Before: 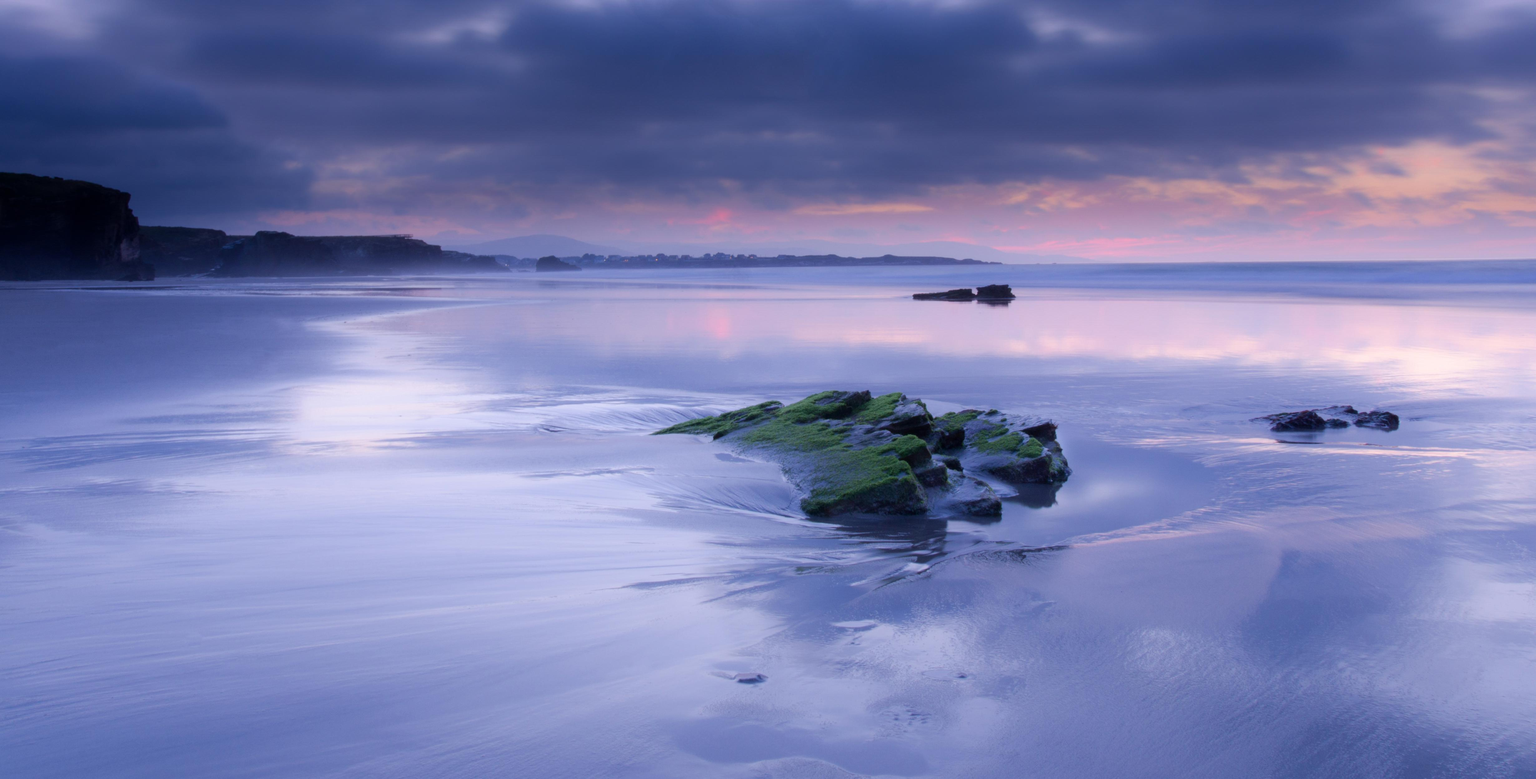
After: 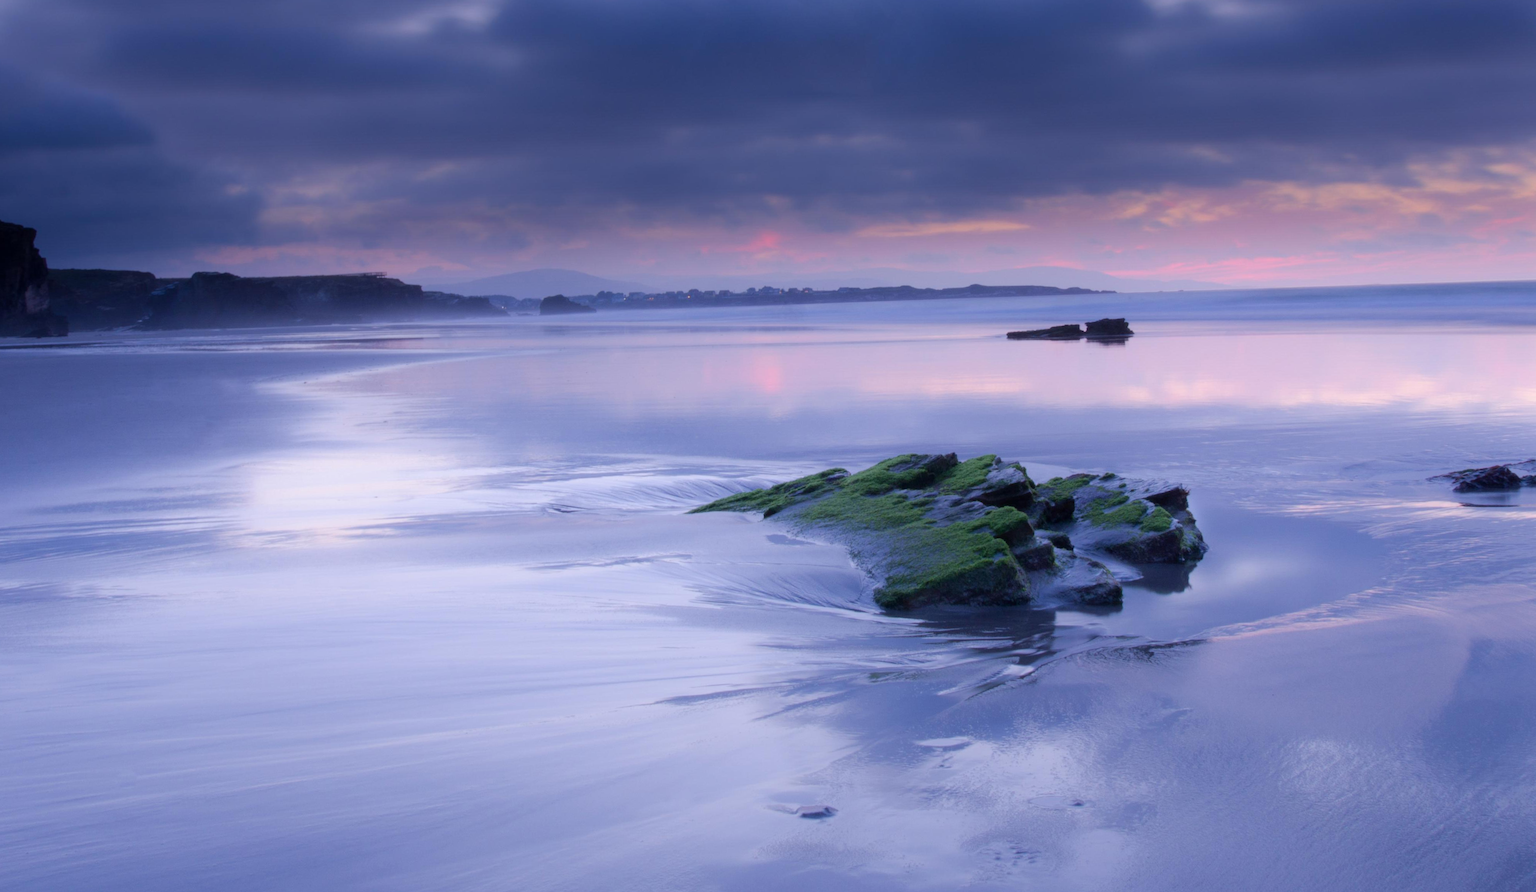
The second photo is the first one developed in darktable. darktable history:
crop and rotate: angle 1.25°, left 4.486%, top 0.893%, right 11.233%, bottom 2.495%
